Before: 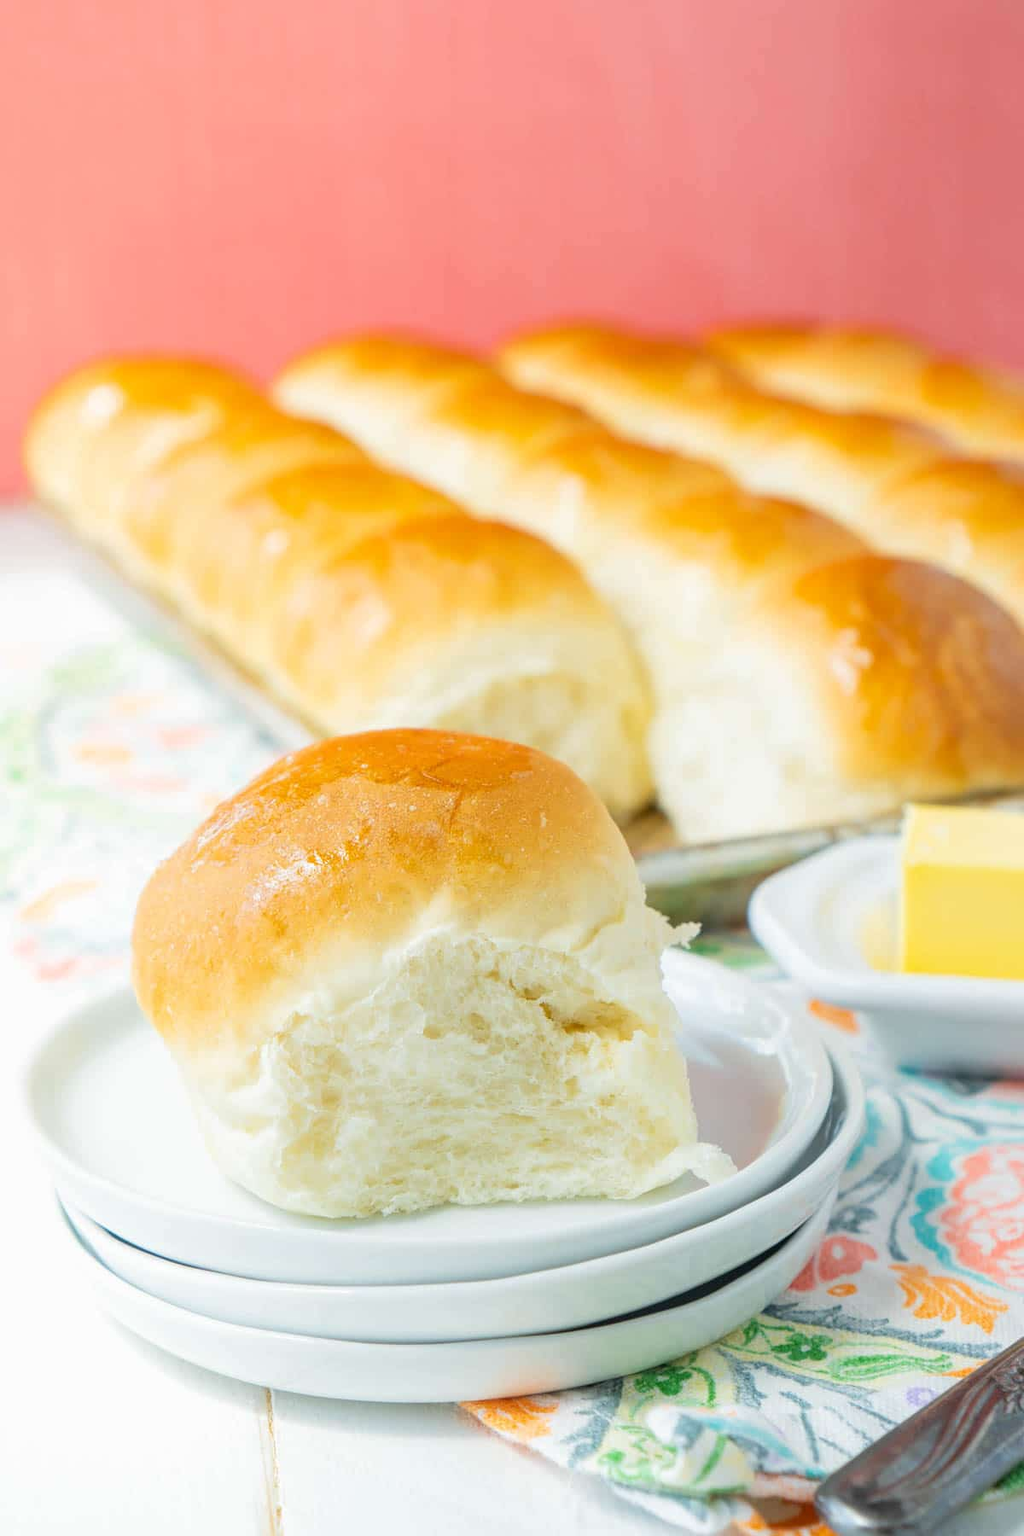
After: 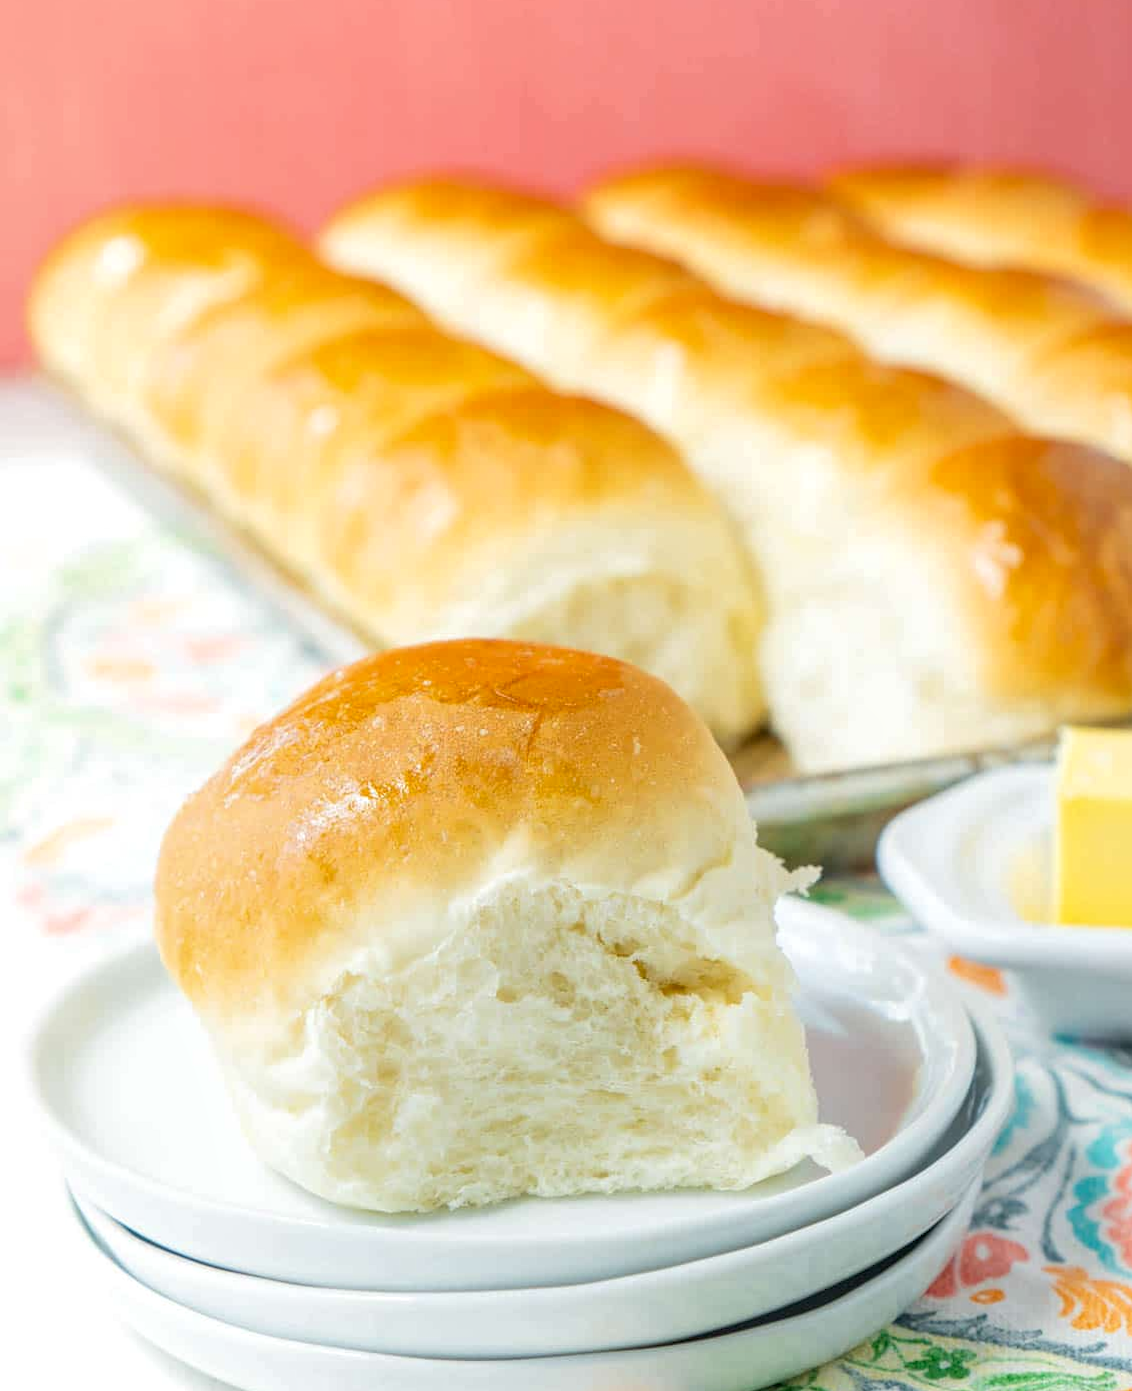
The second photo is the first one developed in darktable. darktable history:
crop and rotate: angle 0.062°, top 11.916%, right 5.445%, bottom 10.647%
local contrast: on, module defaults
